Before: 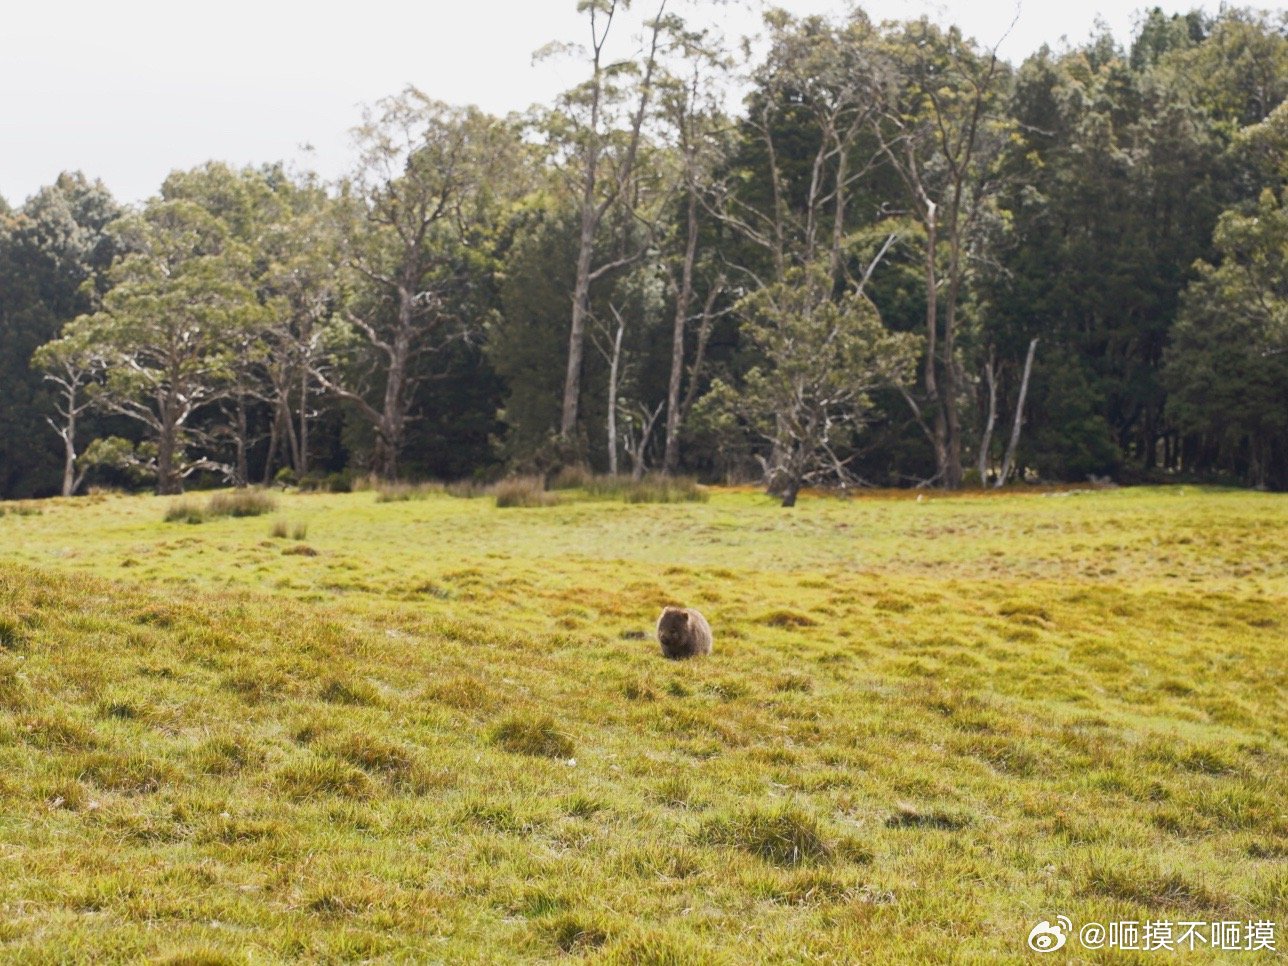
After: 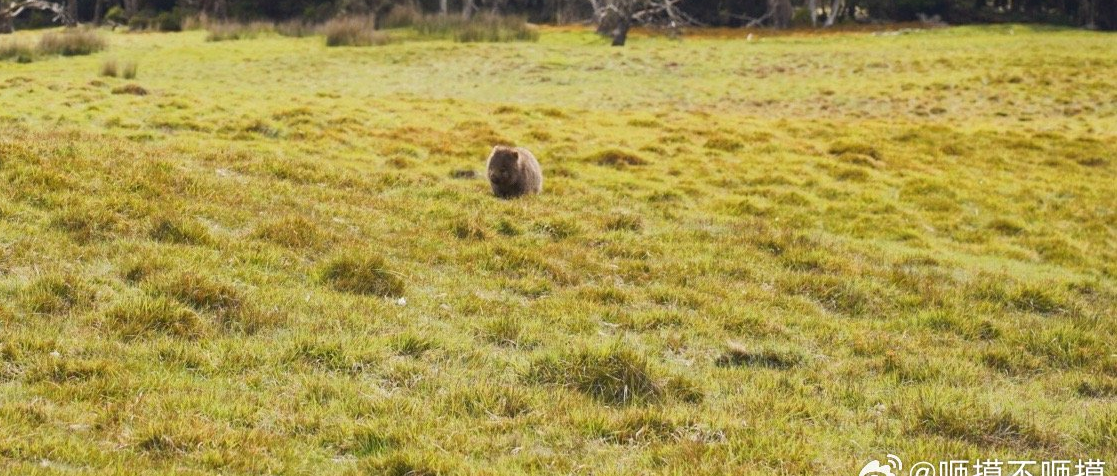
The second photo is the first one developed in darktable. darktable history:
crop and rotate: left 13.228%, top 47.785%, bottom 2.883%
